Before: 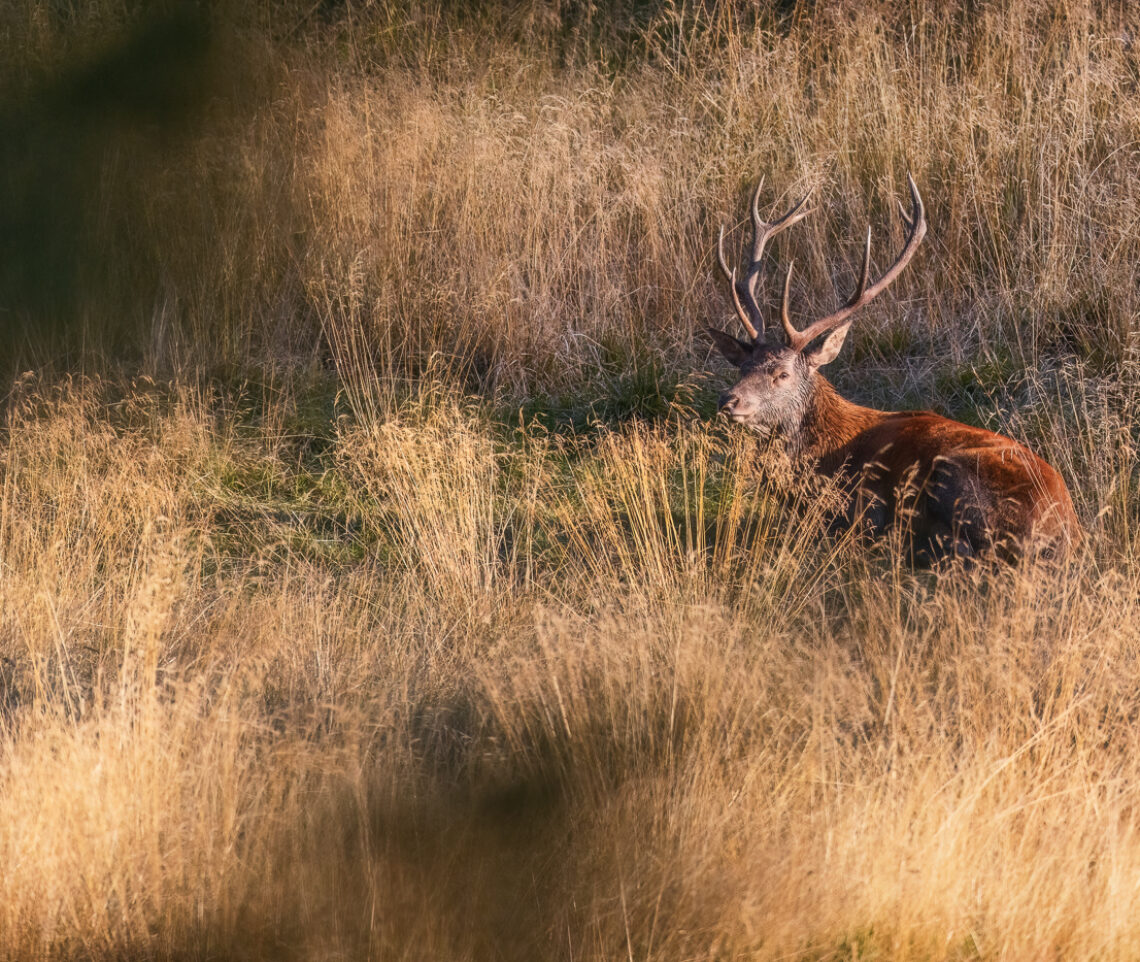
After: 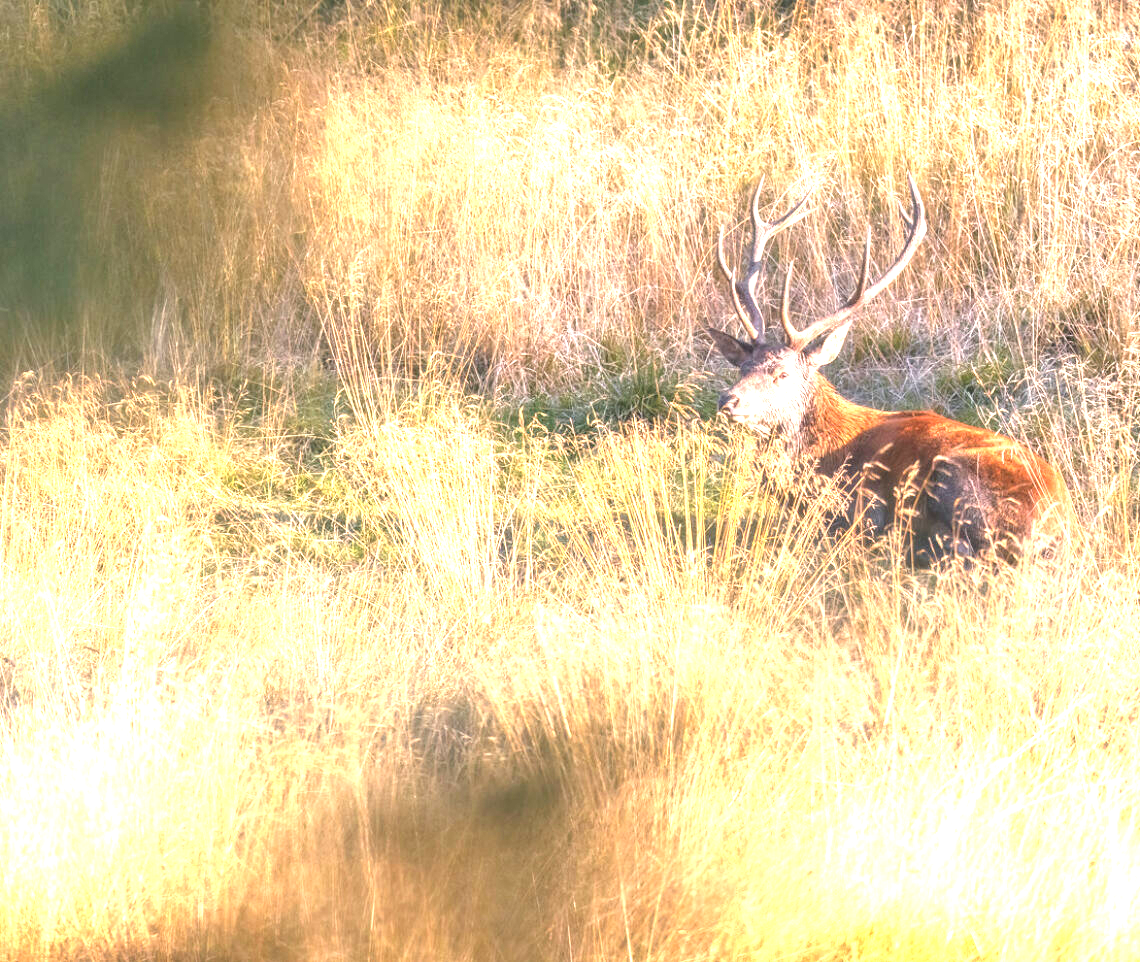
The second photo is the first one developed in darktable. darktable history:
exposure: black level correction 0, exposure 2.327 EV, compensate exposure bias true, compensate highlight preservation false
contrast brightness saturation: brightness 0.13
